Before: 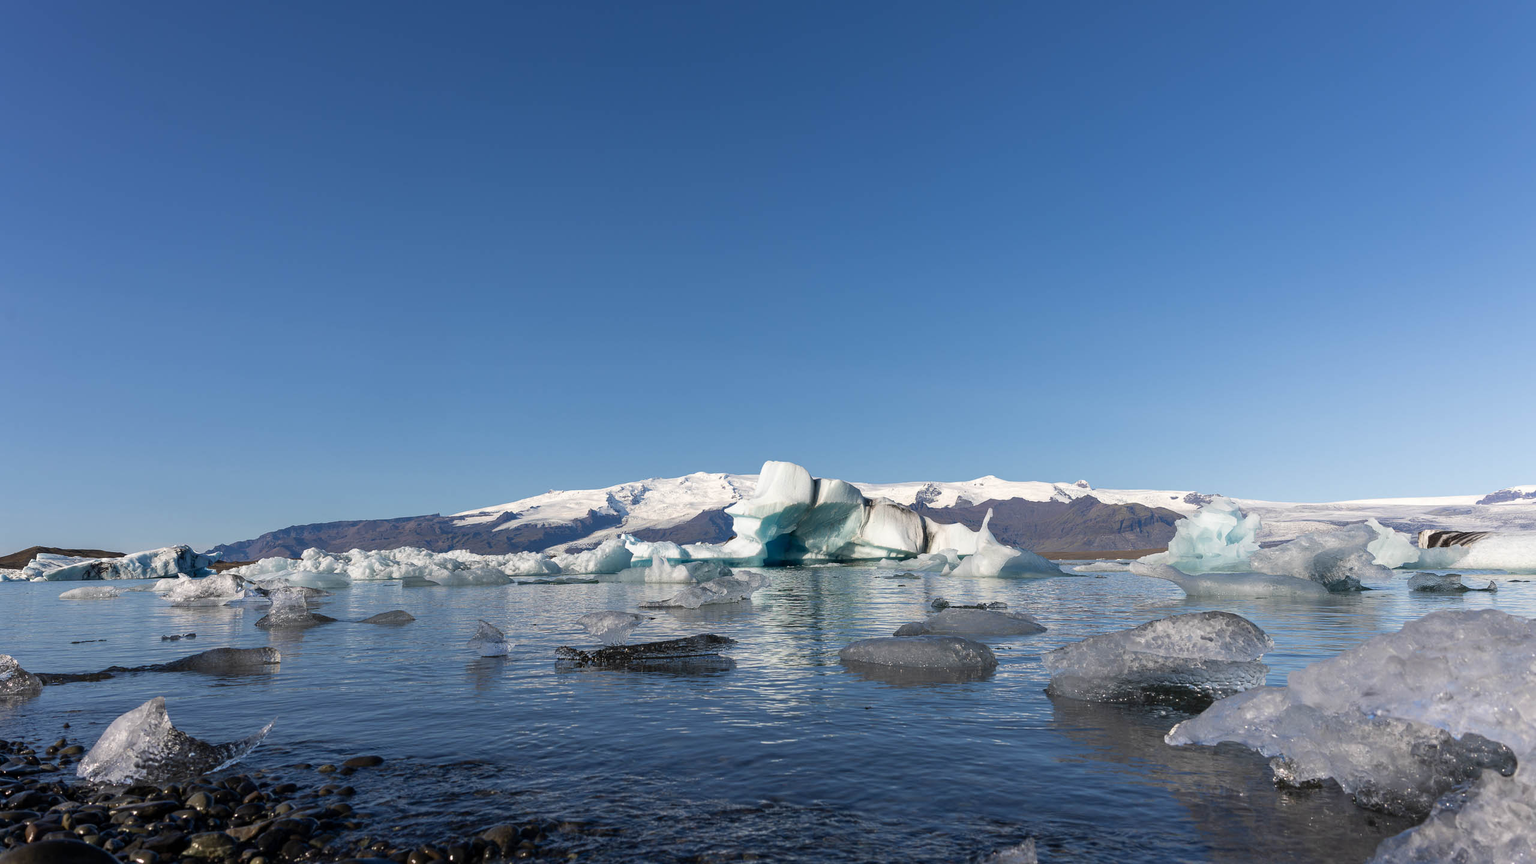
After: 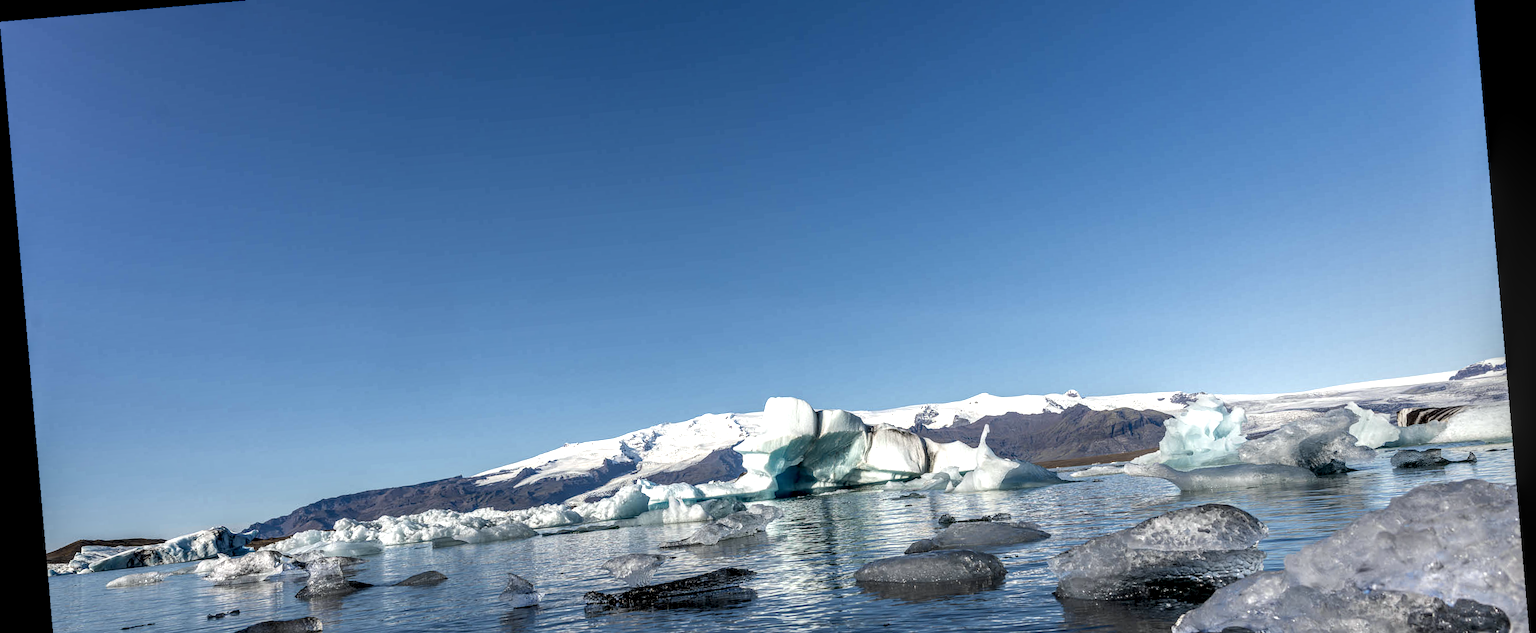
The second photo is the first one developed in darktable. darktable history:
crop: top 11.166%, bottom 22.168%
local contrast: highlights 0%, shadows 0%, detail 182%
rotate and perspective: rotation -4.98°, automatic cropping off
white balance: red 0.978, blue 0.999
